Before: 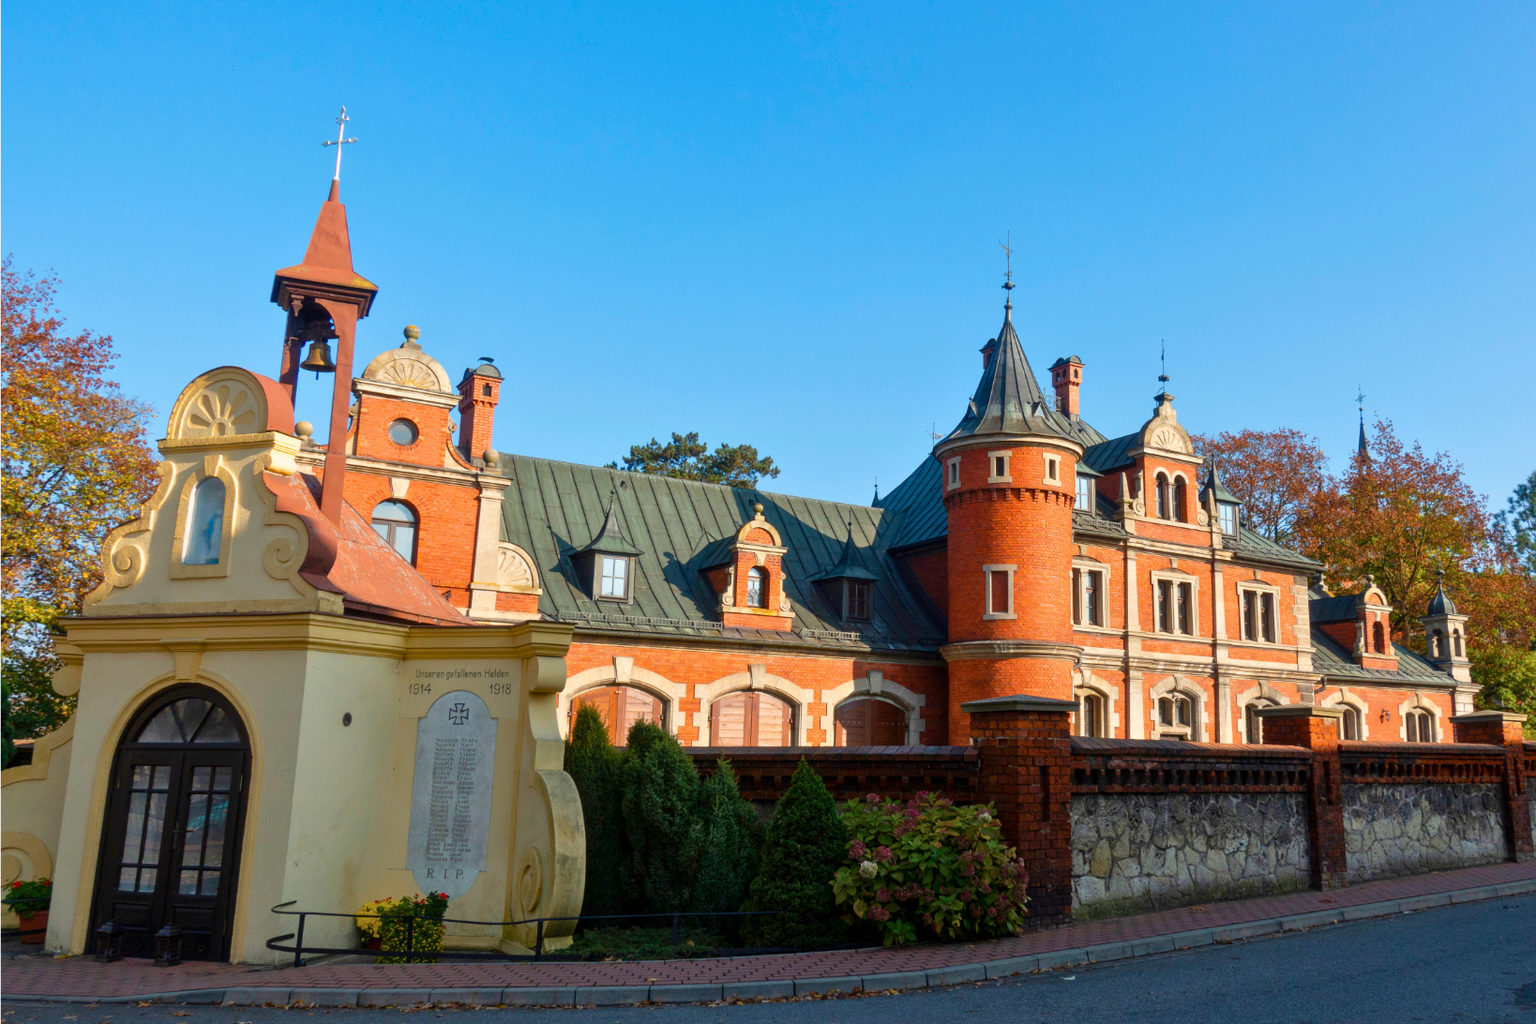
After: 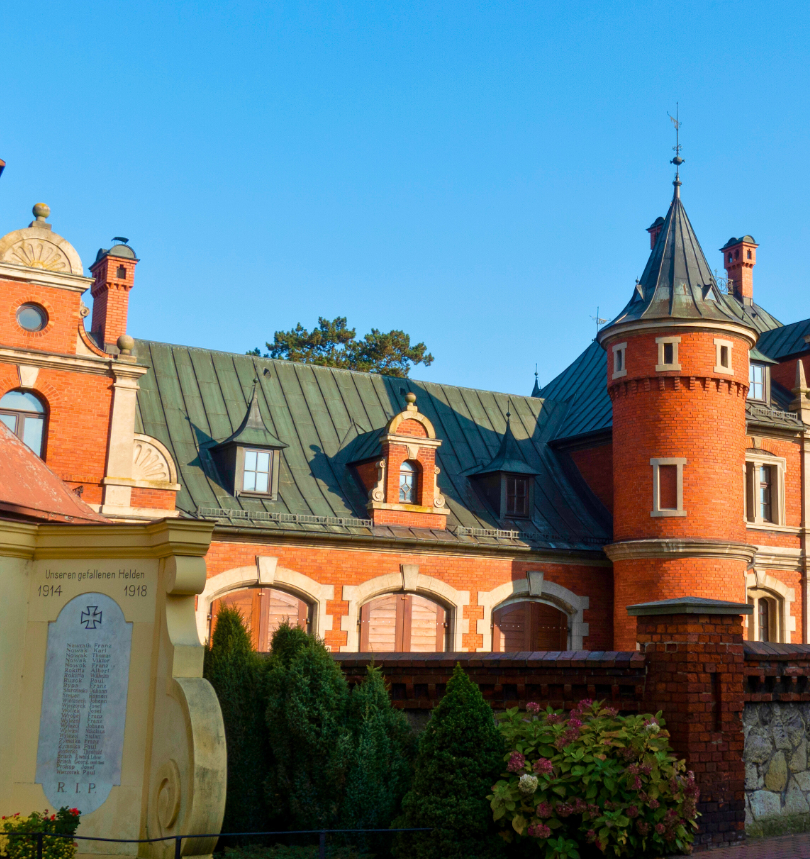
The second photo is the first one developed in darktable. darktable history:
crop and rotate: angle 0.022°, left 24.291%, top 13.21%, right 26.192%, bottom 8.038%
velvia: on, module defaults
